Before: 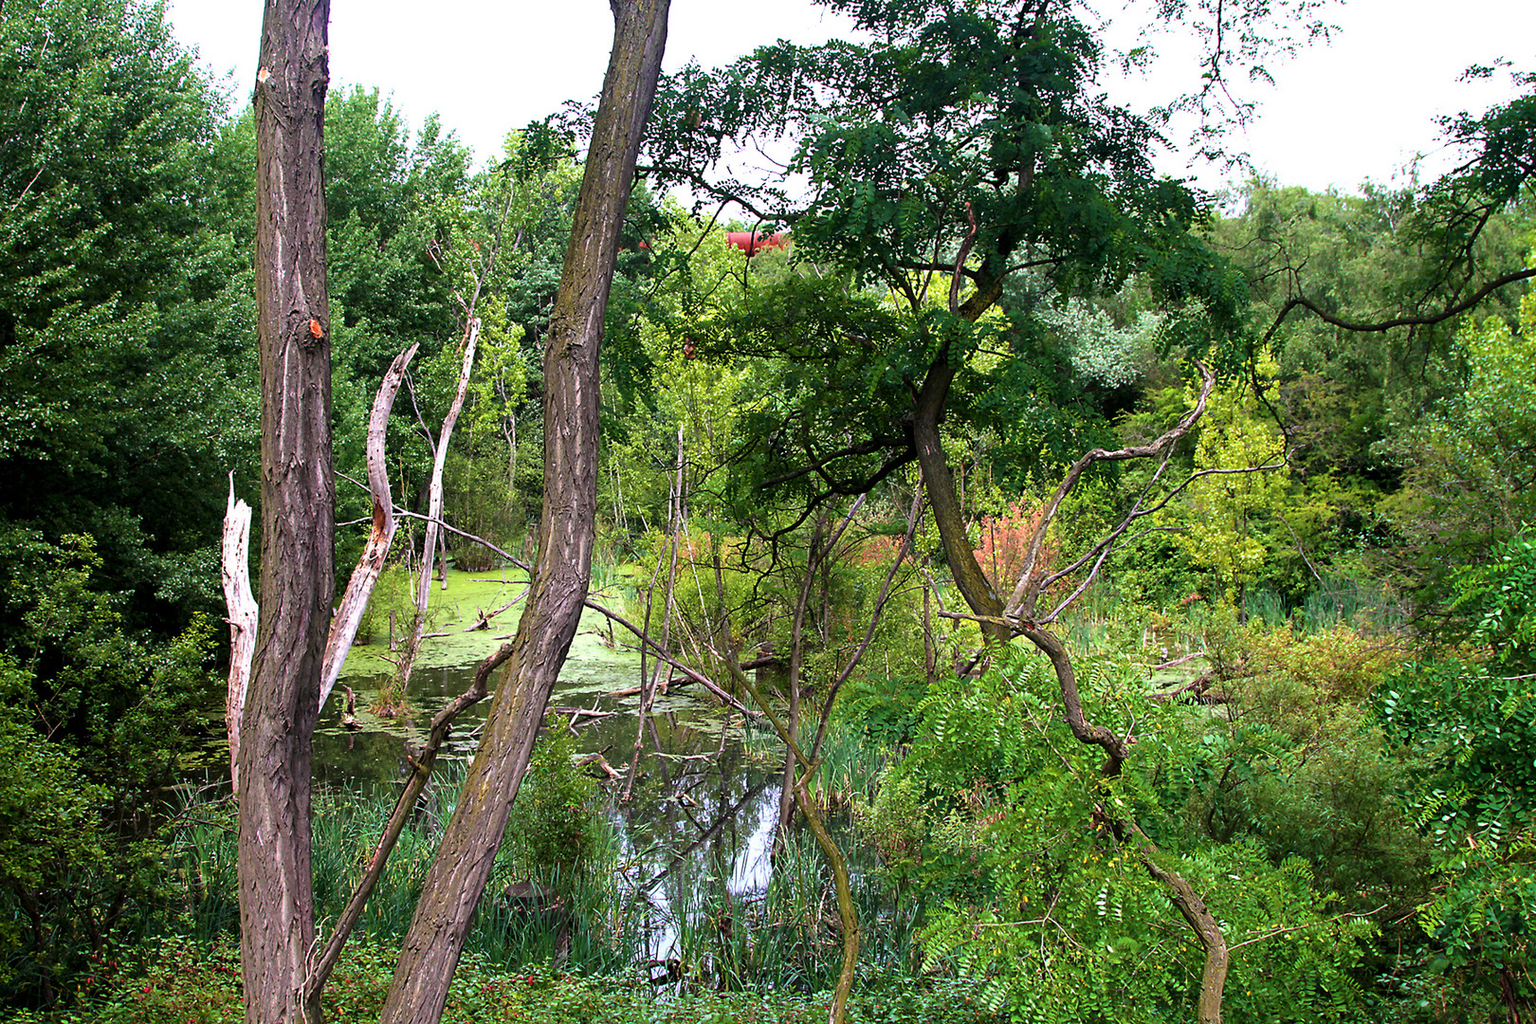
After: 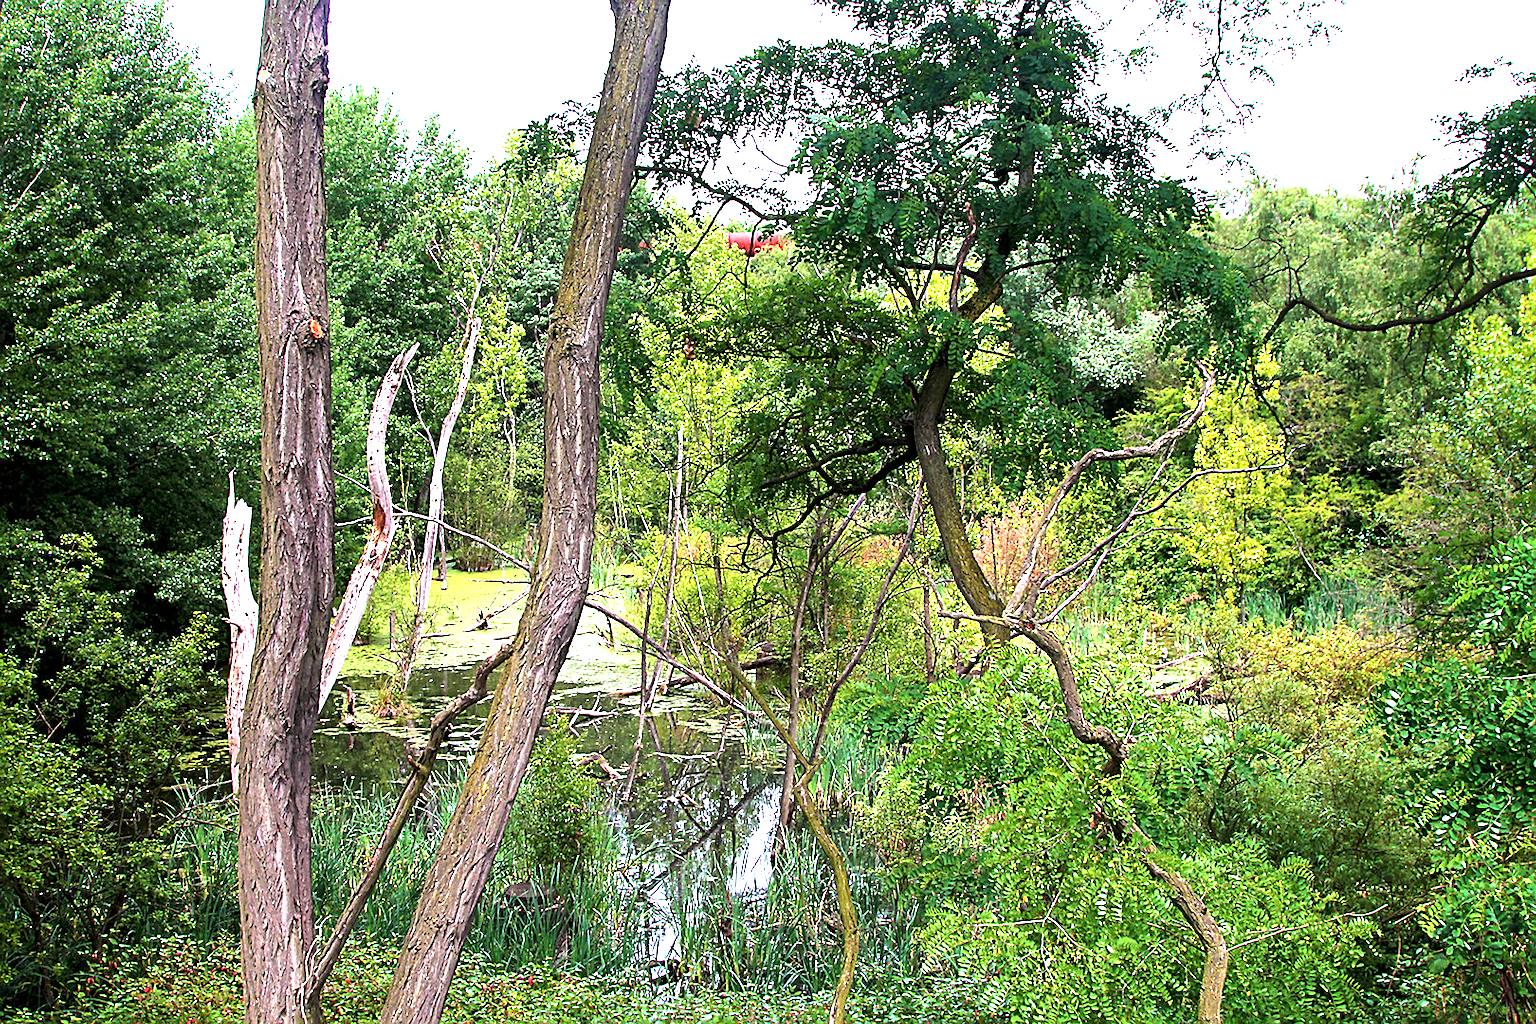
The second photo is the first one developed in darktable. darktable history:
local contrast: mode bilateral grid, contrast 19, coarseness 51, detail 119%, midtone range 0.2
sharpen: amount 0.494
exposure: black level correction 0, exposure 1.101 EV, compensate highlight preservation false
